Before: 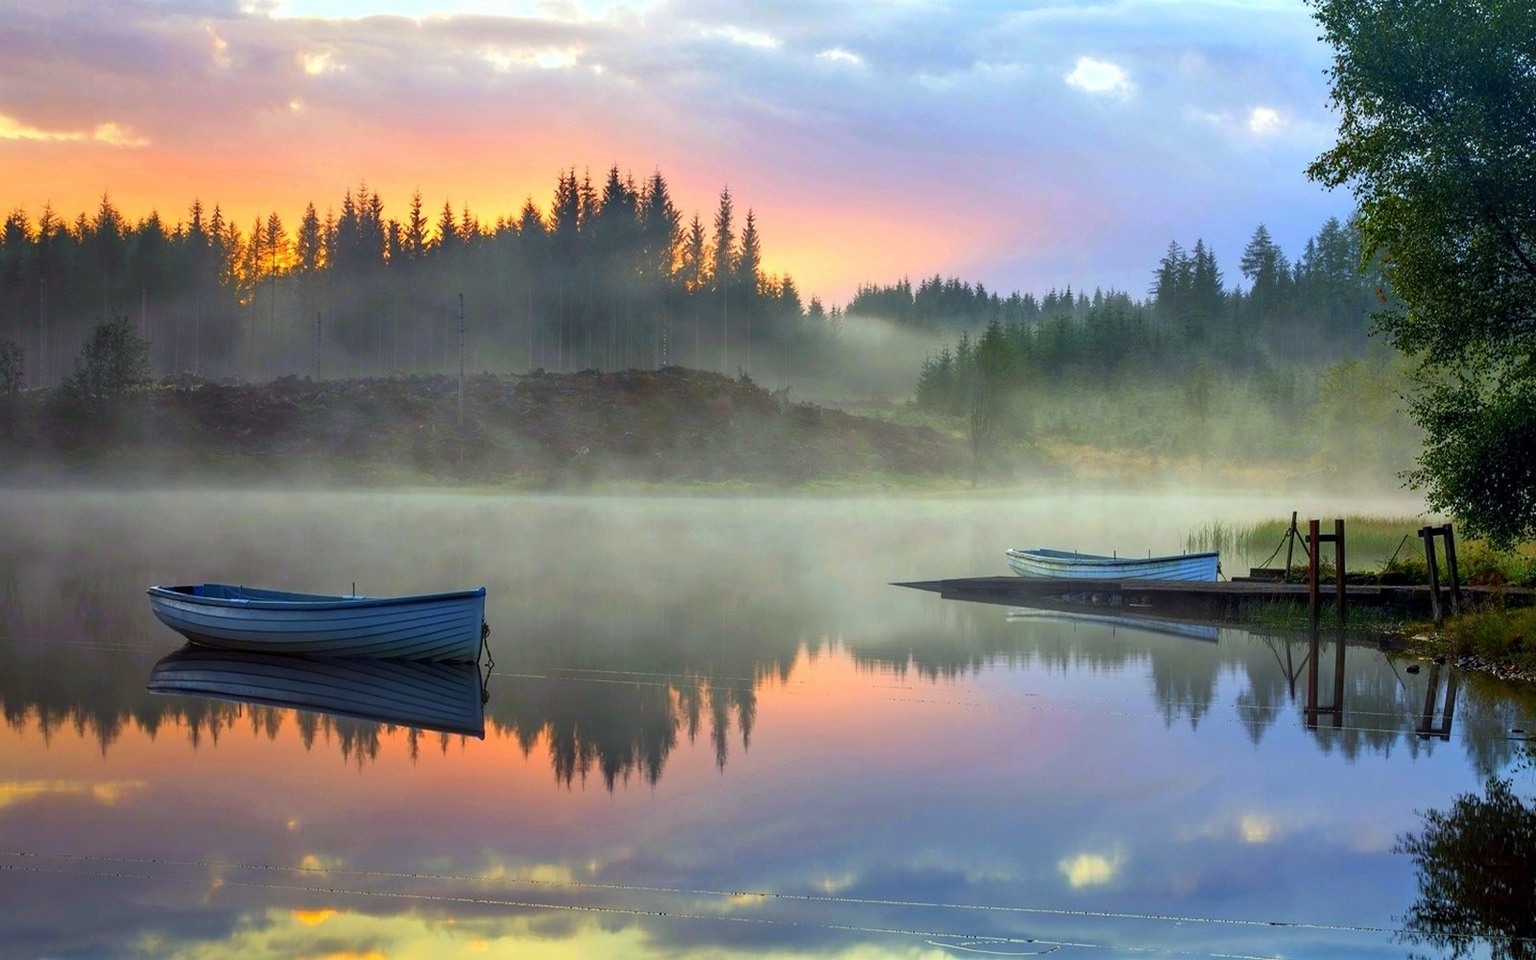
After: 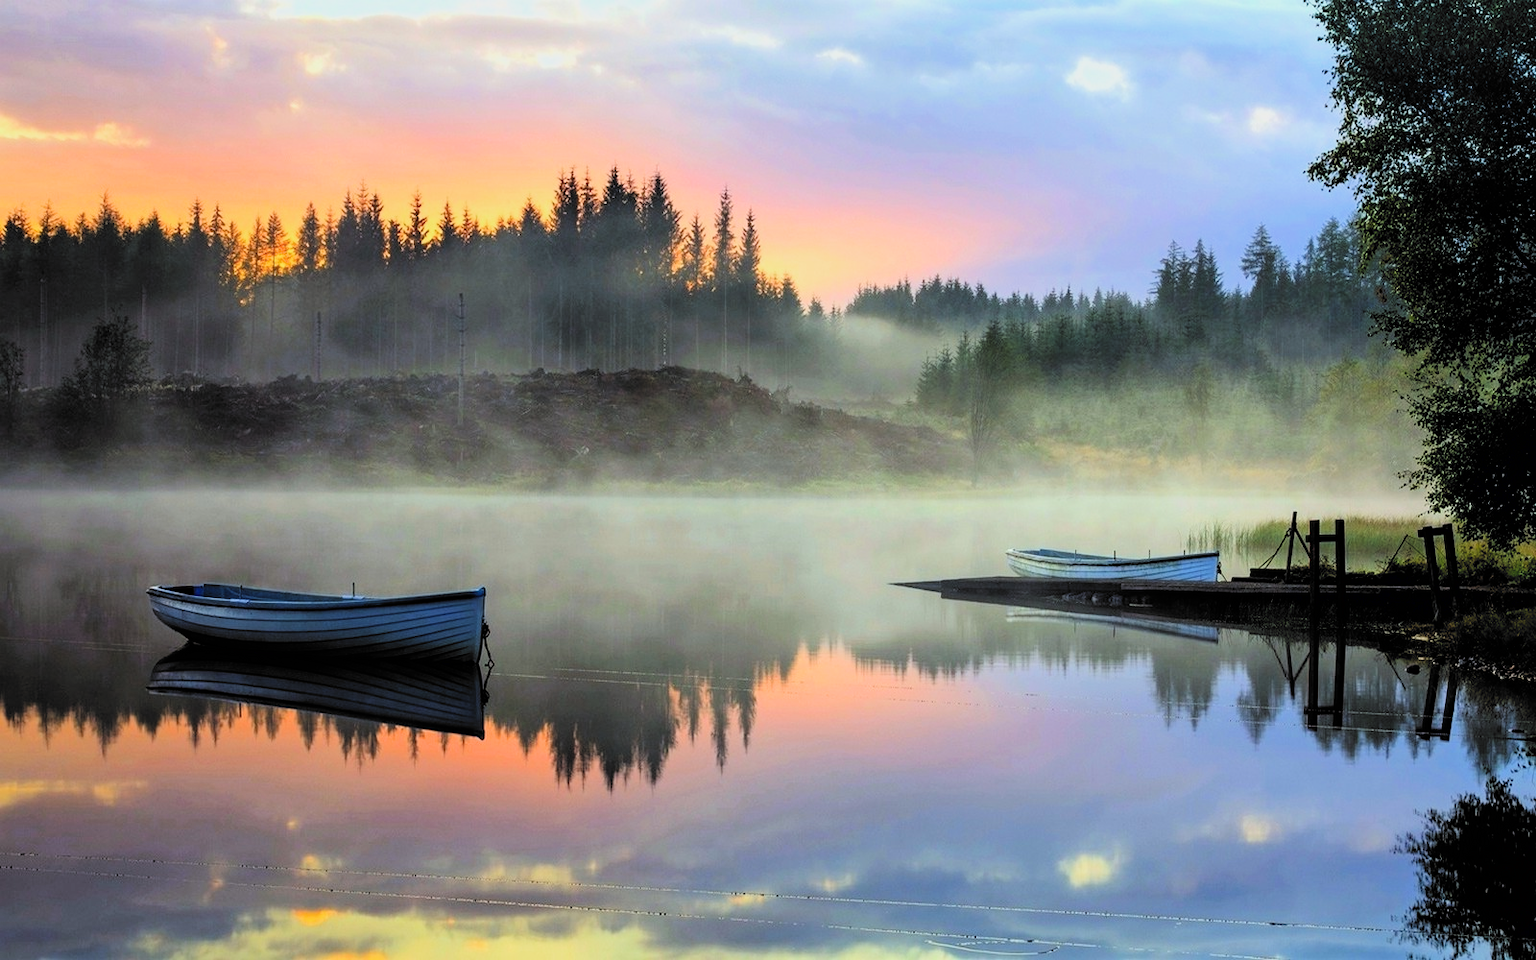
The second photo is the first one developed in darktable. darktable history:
exposure: exposure 0.204 EV, compensate highlight preservation false
filmic rgb: black relative exposure -5.02 EV, white relative exposure 3.98 EV, hardness 2.9, contrast 1.388, highlights saturation mix -29.27%, color science v6 (2022)
